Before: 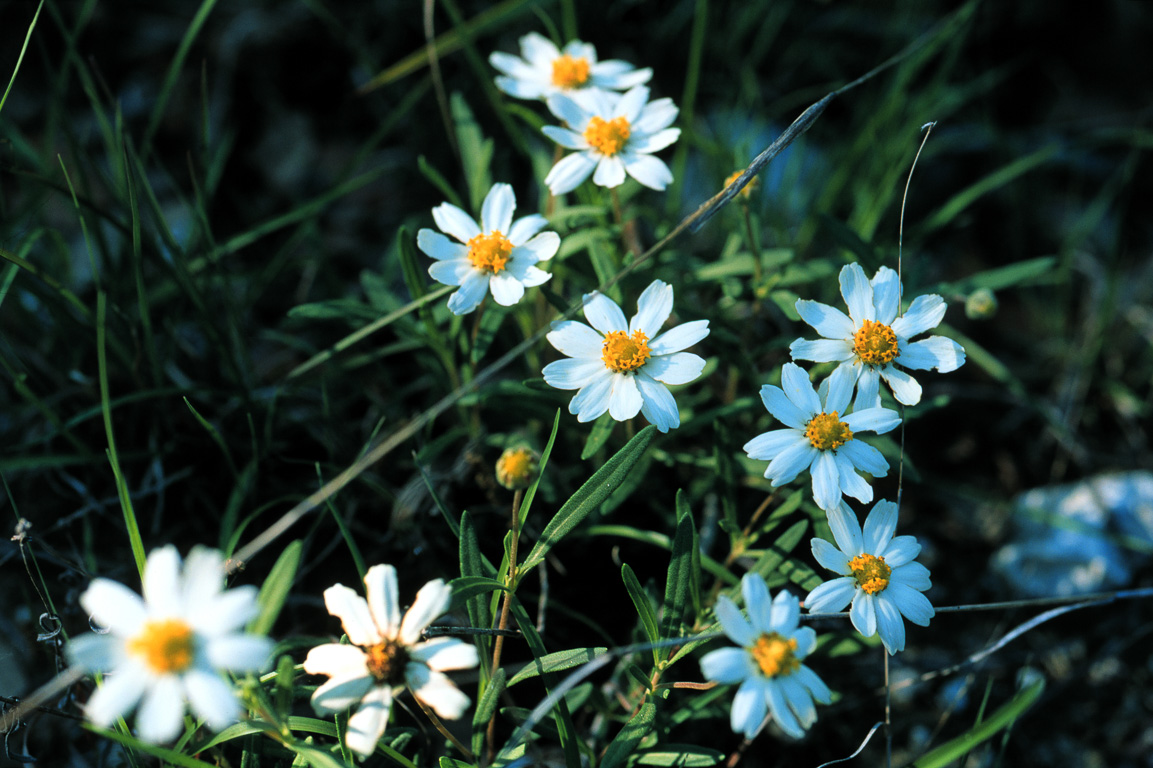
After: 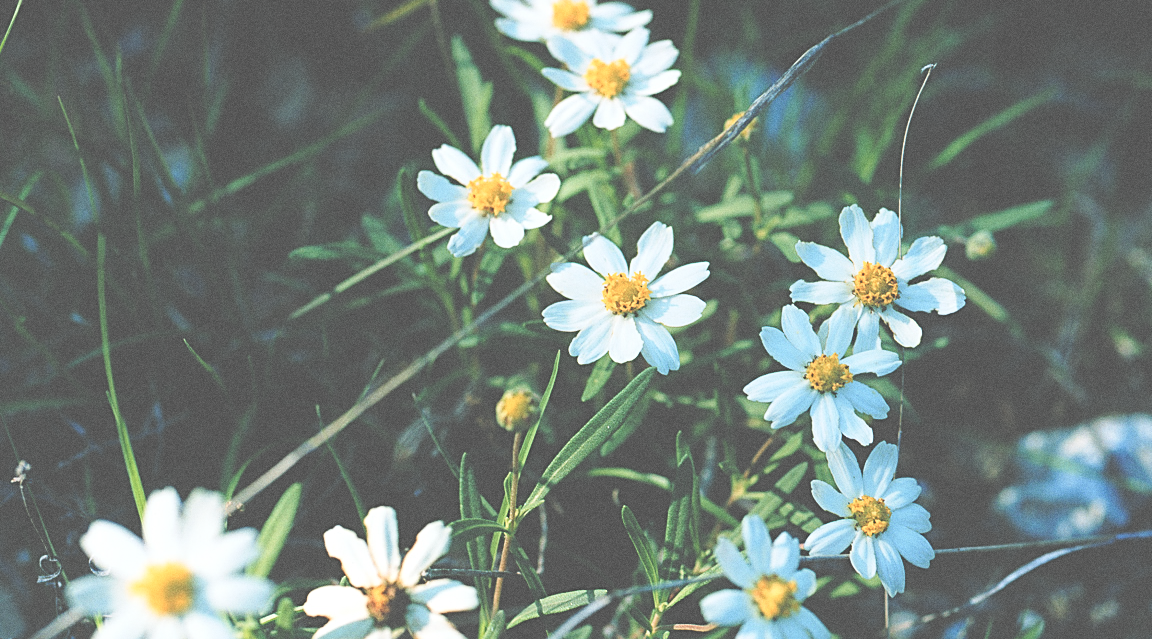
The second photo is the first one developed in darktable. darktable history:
exposure: black level correction -0.087, compensate highlight preservation false
crop: top 7.625%, bottom 8.027%
base curve: curves: ch0 [(0, 0) (0.032, 0.025) (0.121, 0.166) (0.206, 0.329) (0.605, 0.79) (1, 1)], preserve colors none
sharpen: on, module defaults
grain: coarseness 0.47 ISO
